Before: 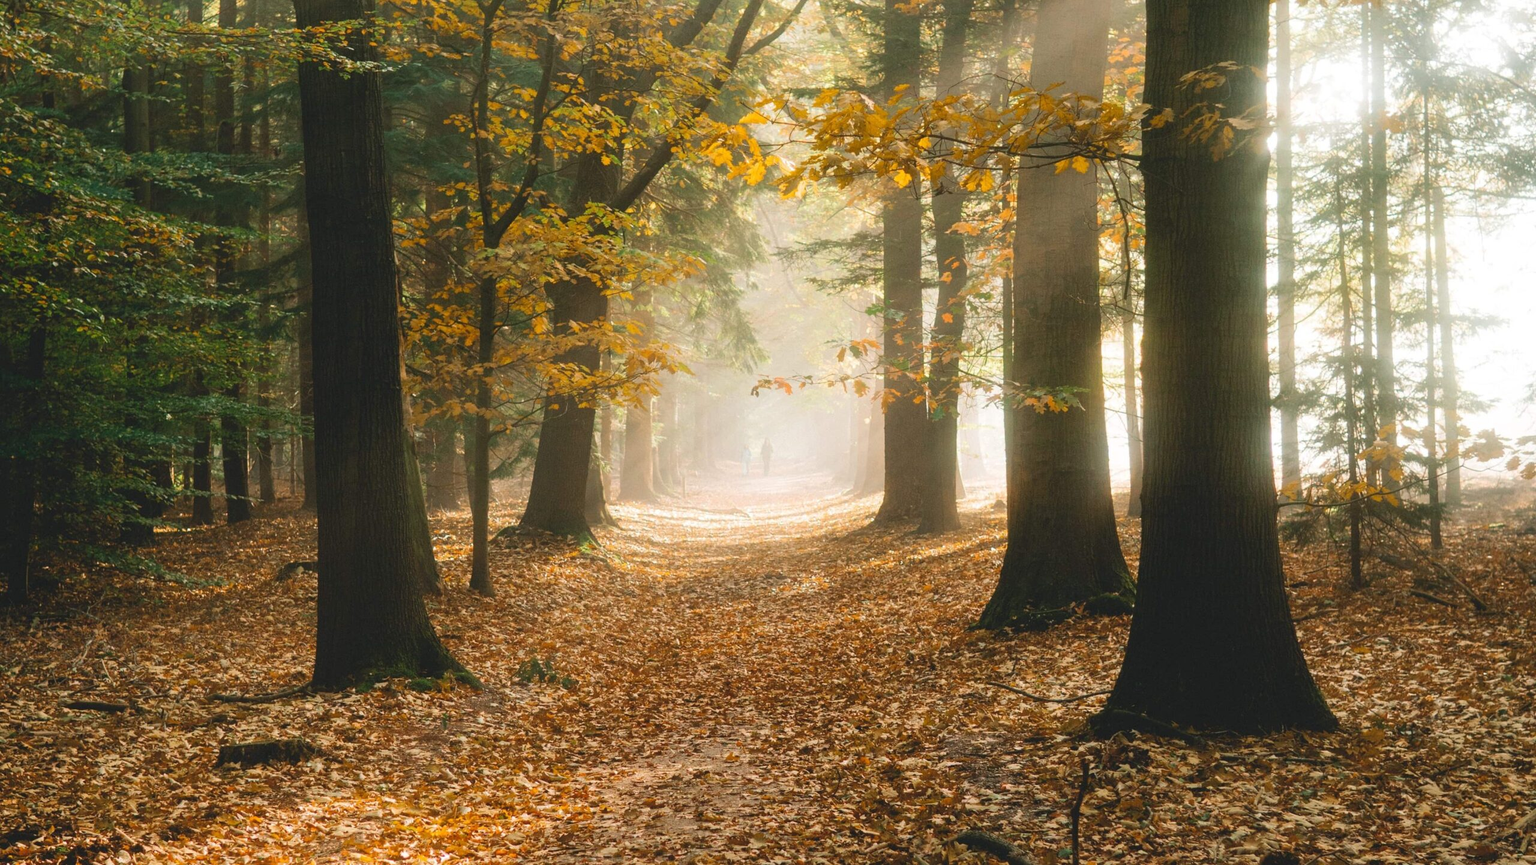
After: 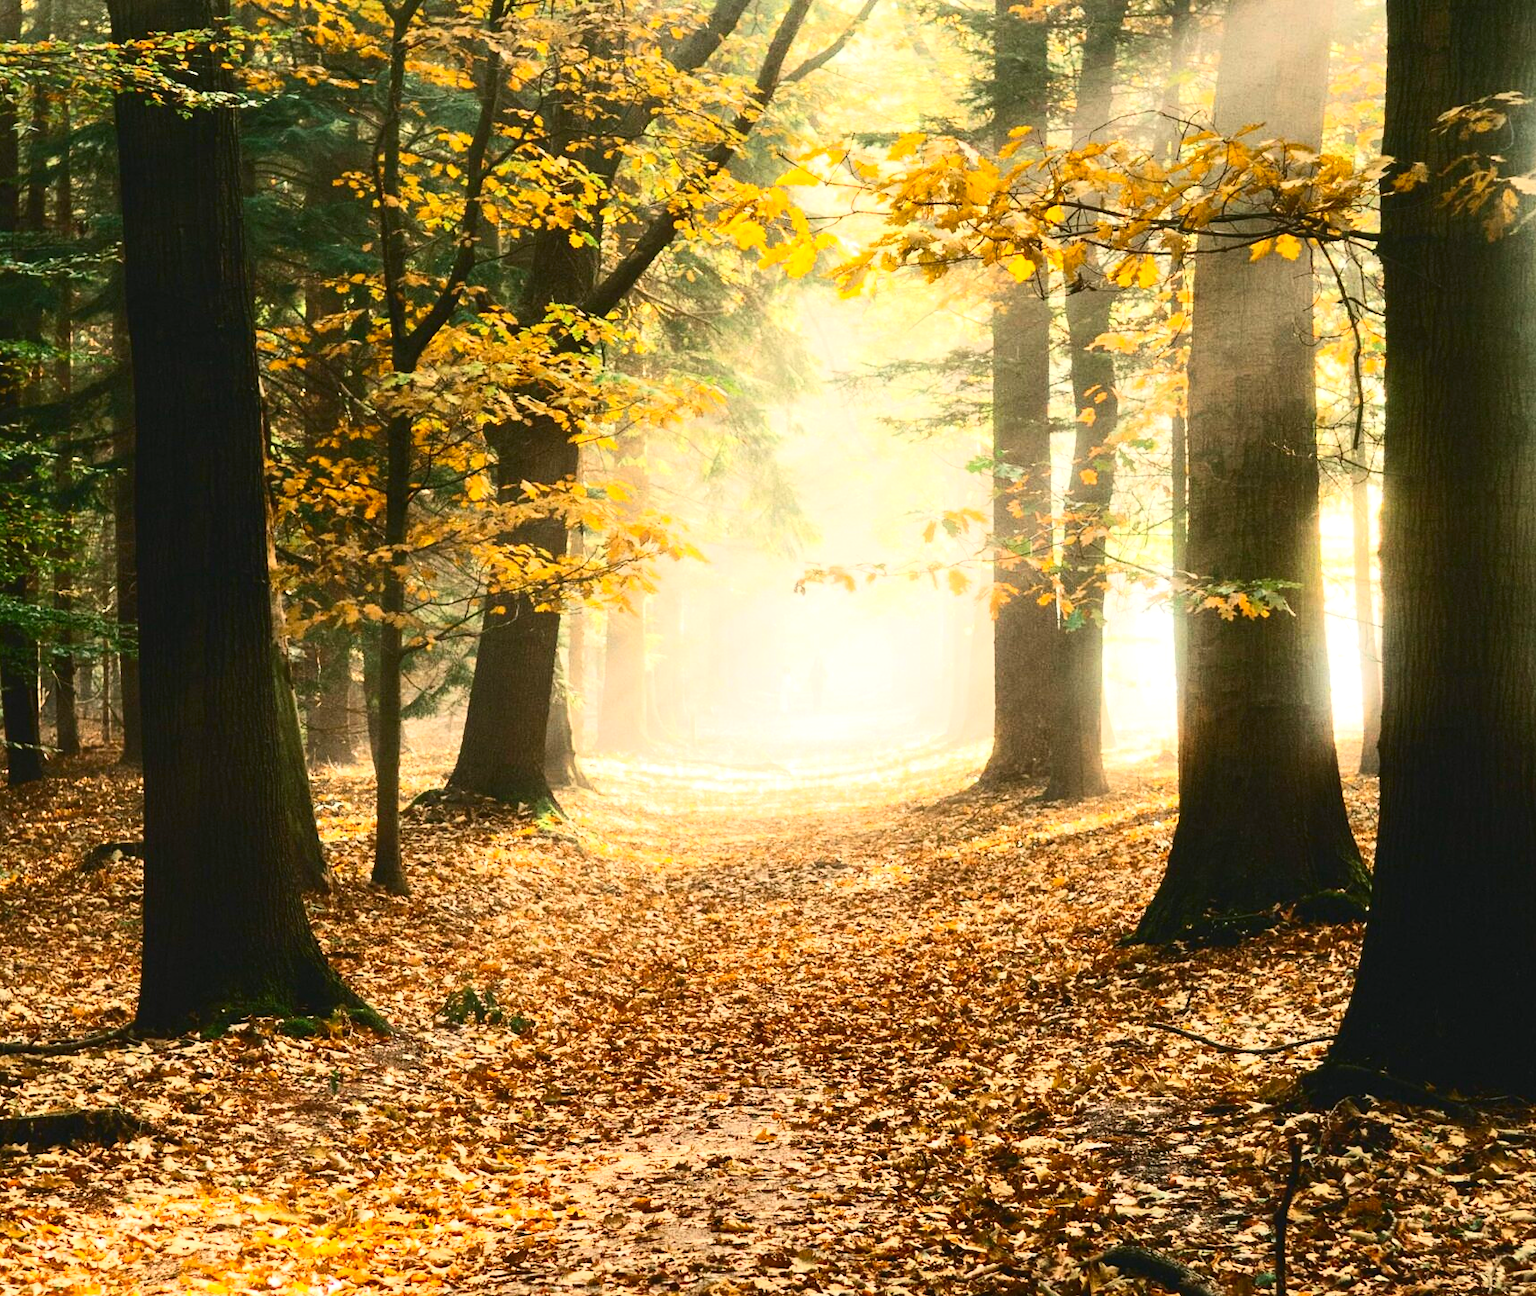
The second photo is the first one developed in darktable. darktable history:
contrast brightness saturation: contrast 0.403, brightness 0.048, saturation 0.248
exposure: black level correction 0.001, exposure 0.498 EV, compensate highlight preservation false
crop and rotate: left 14.481%, right 18.844%
